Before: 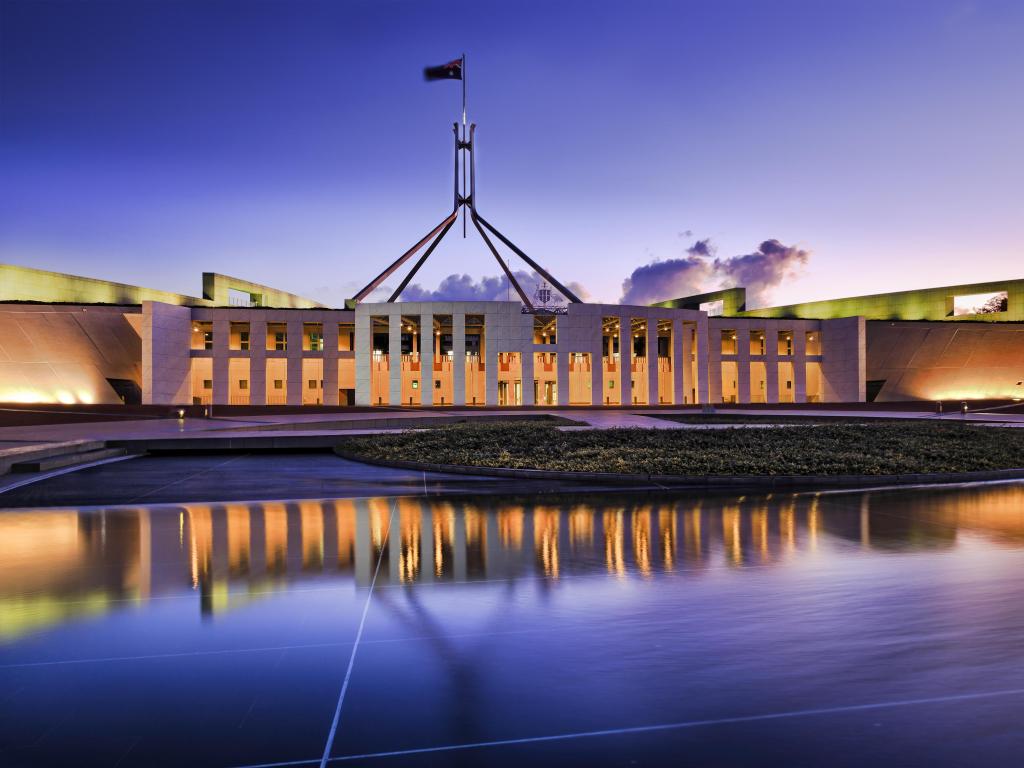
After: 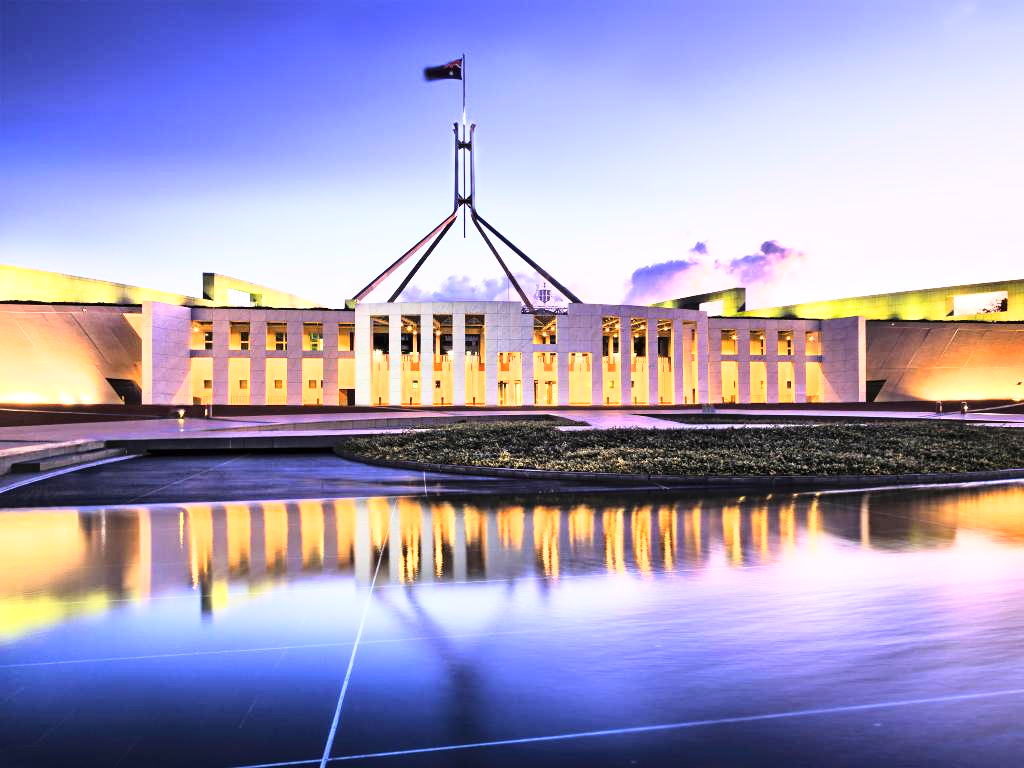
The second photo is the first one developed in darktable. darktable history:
base curve: curves: ch0 [(0, 0) (0.026, 0.03) (0.109, 0.232) (0.351, 0.748) (0.669, 0.968) (1, 1)]
exposure: black level correction 0, exposure 0.691 EV, compensate highlight preservation false
